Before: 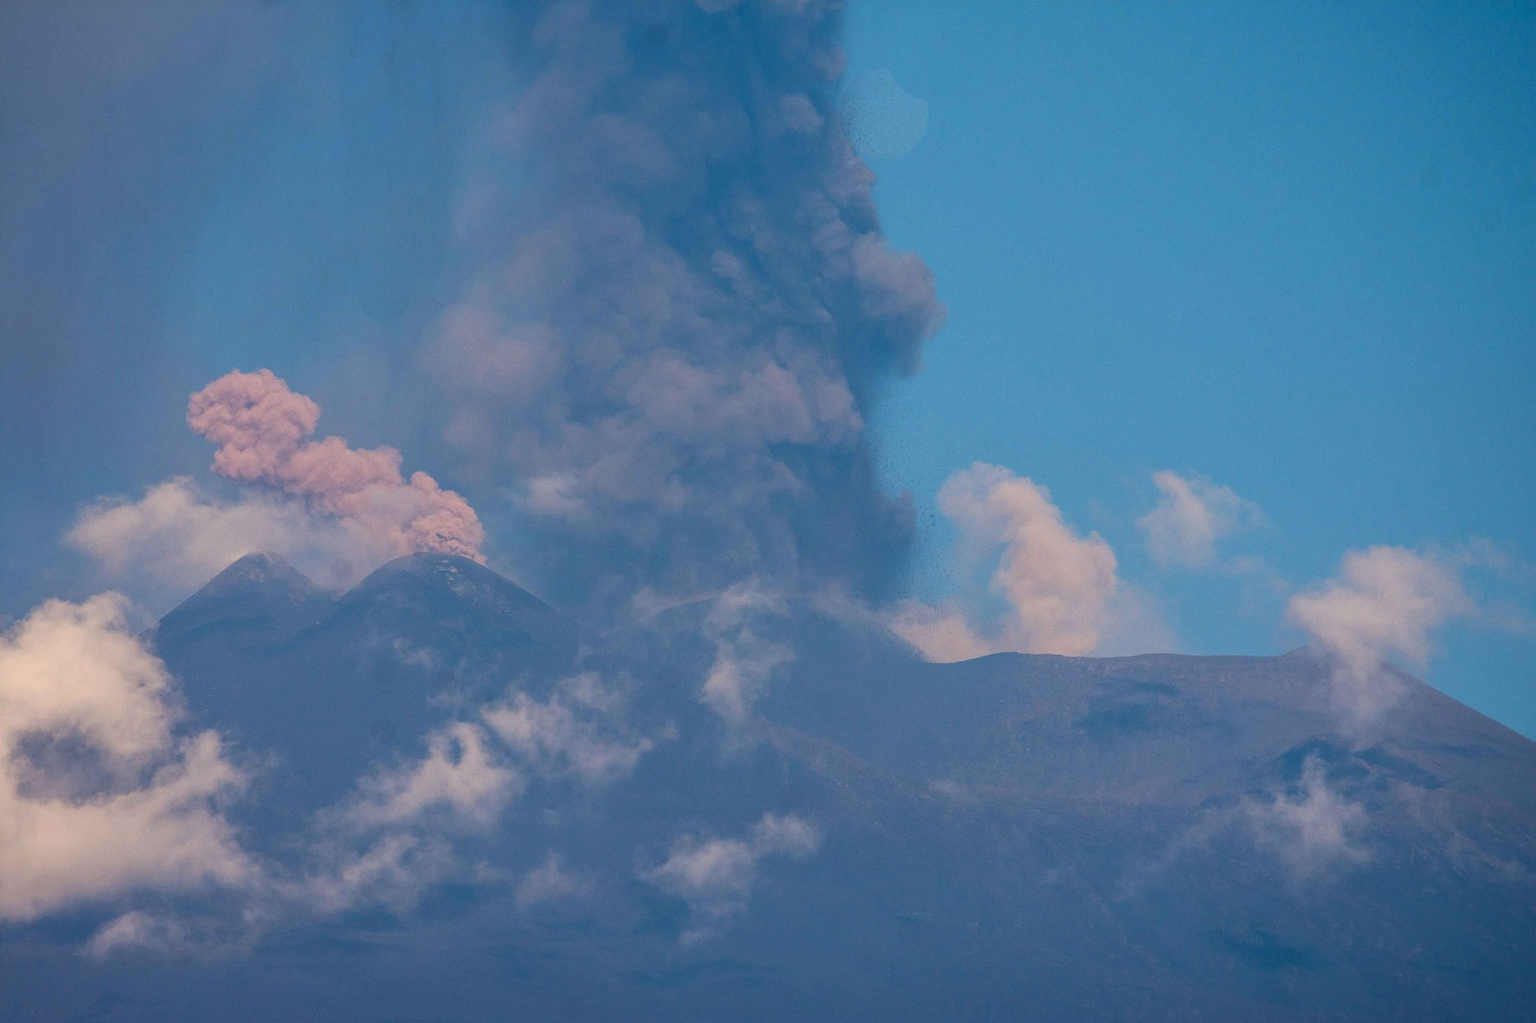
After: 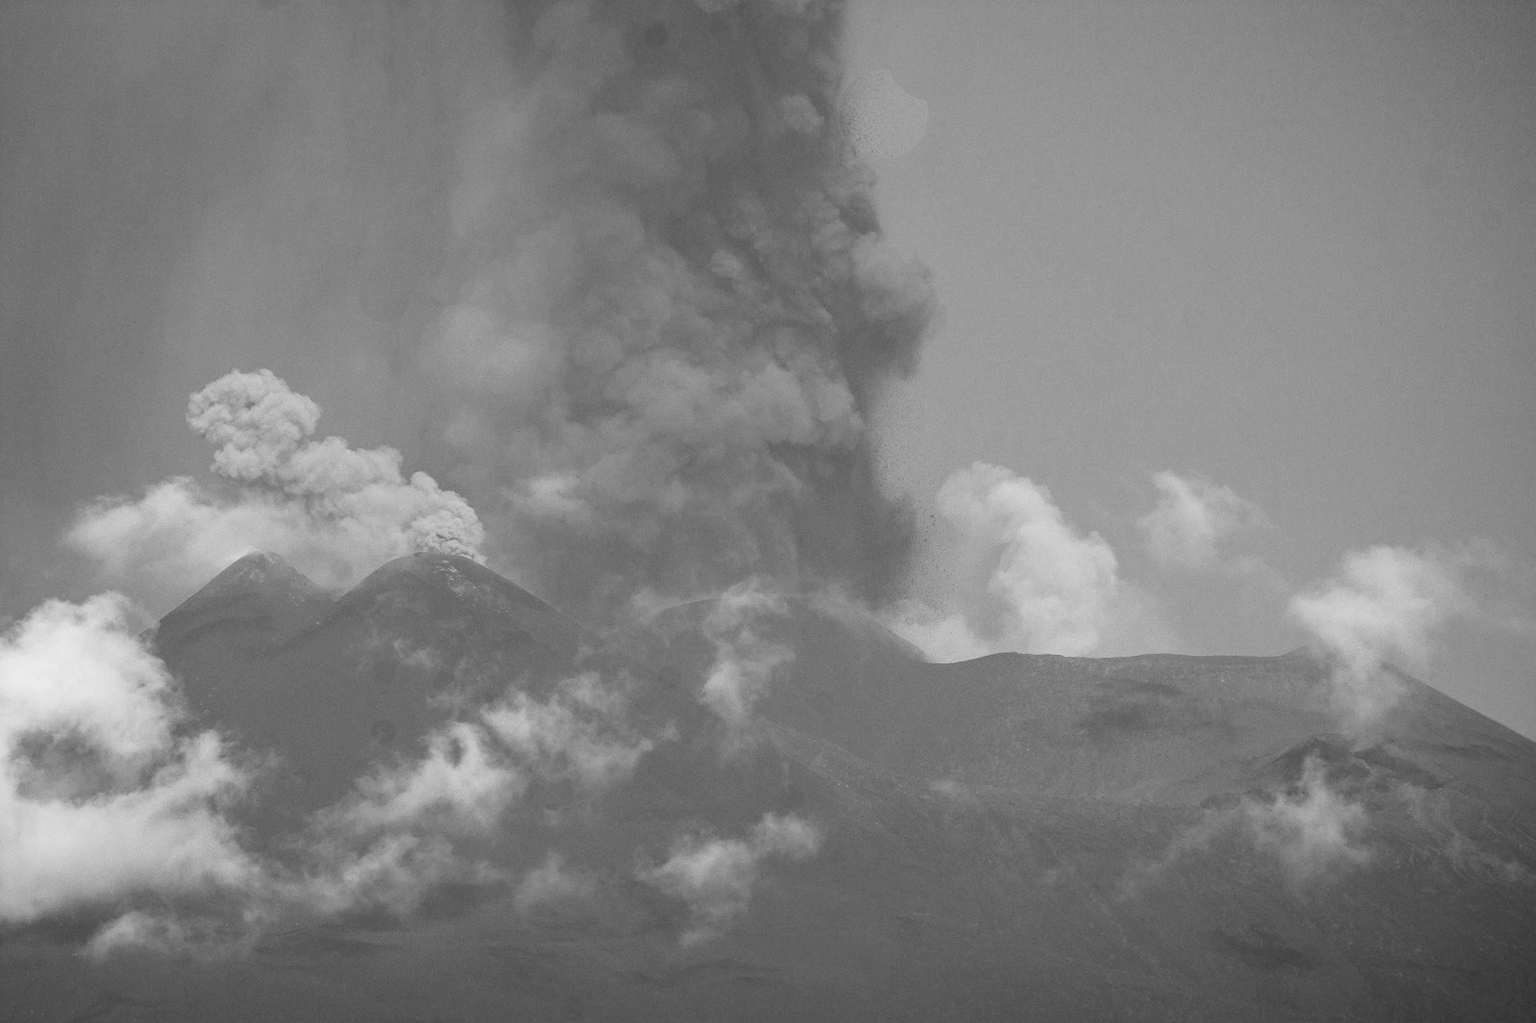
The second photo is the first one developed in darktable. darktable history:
monochrome: on, module defaults
filmic rgb: hardness 4.17, contrast 0.921
exposure: black level correction -0.002, exposure 0.708 EV, compensate exposure bias true, compensate highlight preservation false
levels: levels [0.182, 0.542, 0.902]
